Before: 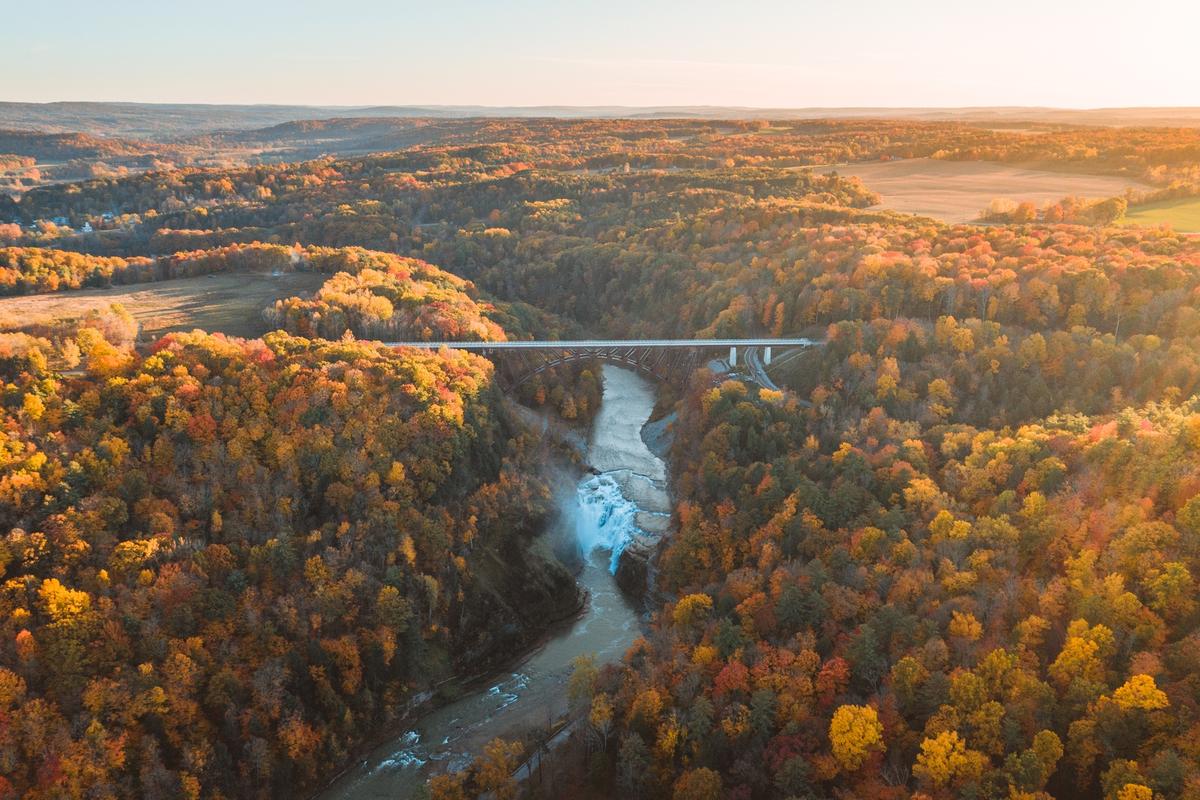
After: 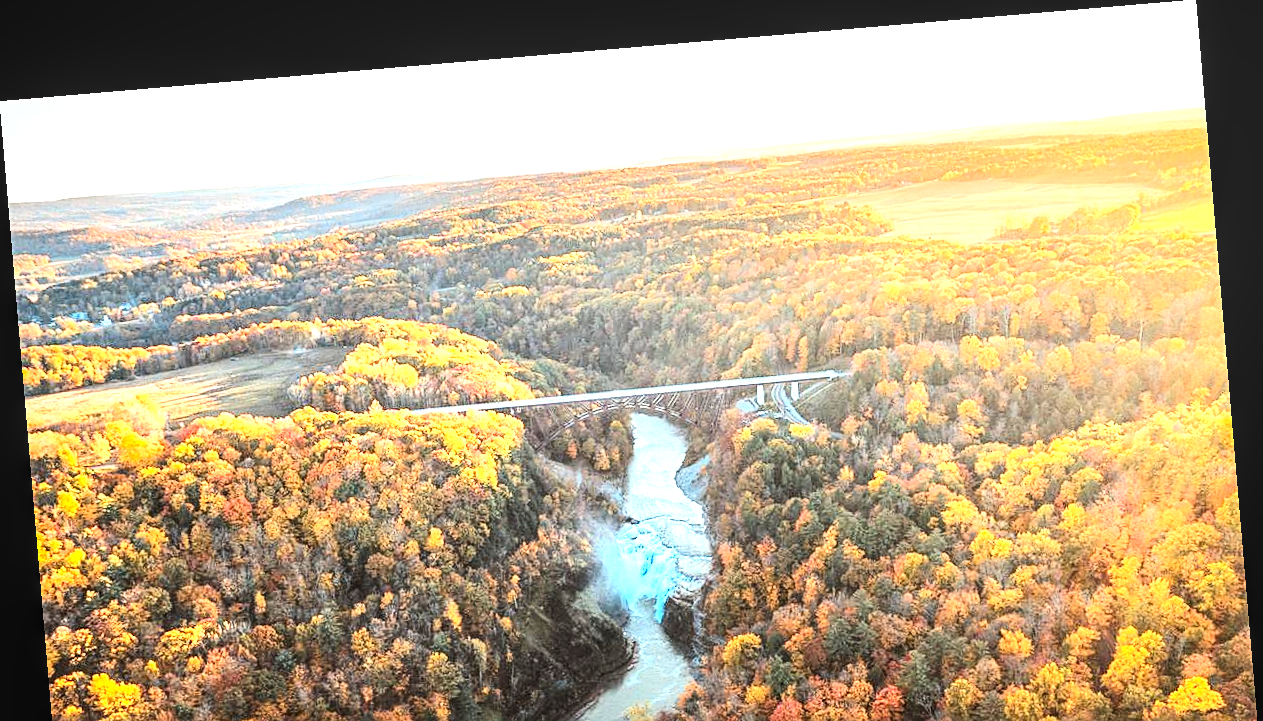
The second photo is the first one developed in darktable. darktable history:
rotate and perspective: rotation -4.86°, automatic cropping off
crop: bottom 19.644%
local contrast: on, module defaults
sharpen: on, module defaults
exposure: black level correction 0, exposure 1.5 EV, compensate exposure bias true, compensate highlight preservation false
contrast brightness saturation: contrast 0.28
rgb levels: levels [[0.01, 0.419, 0.839], [0, 0.5, 1], [0, 0.5, 1]]
